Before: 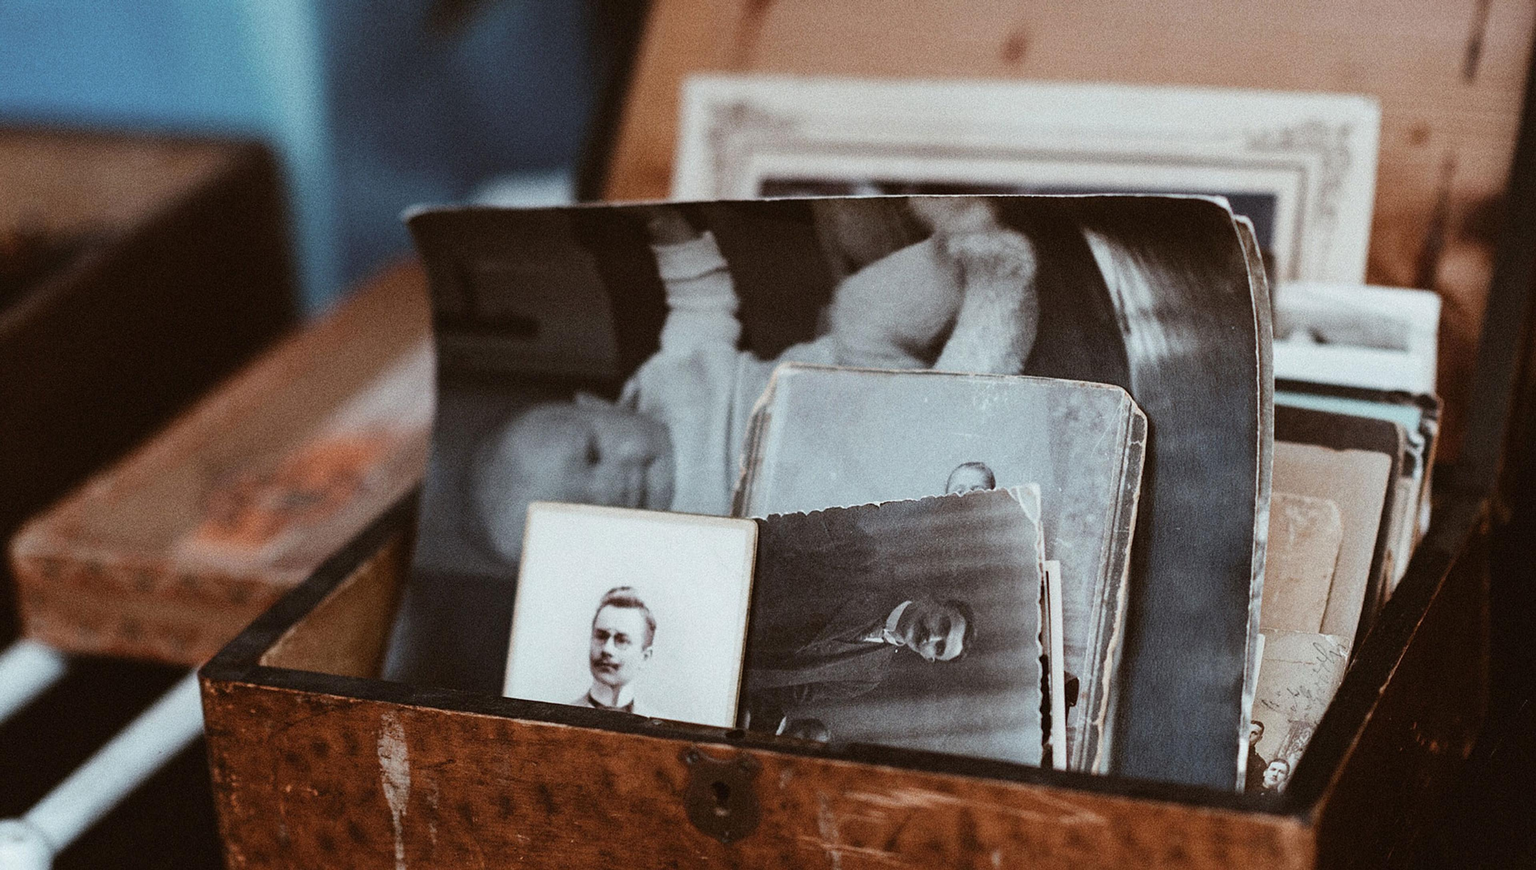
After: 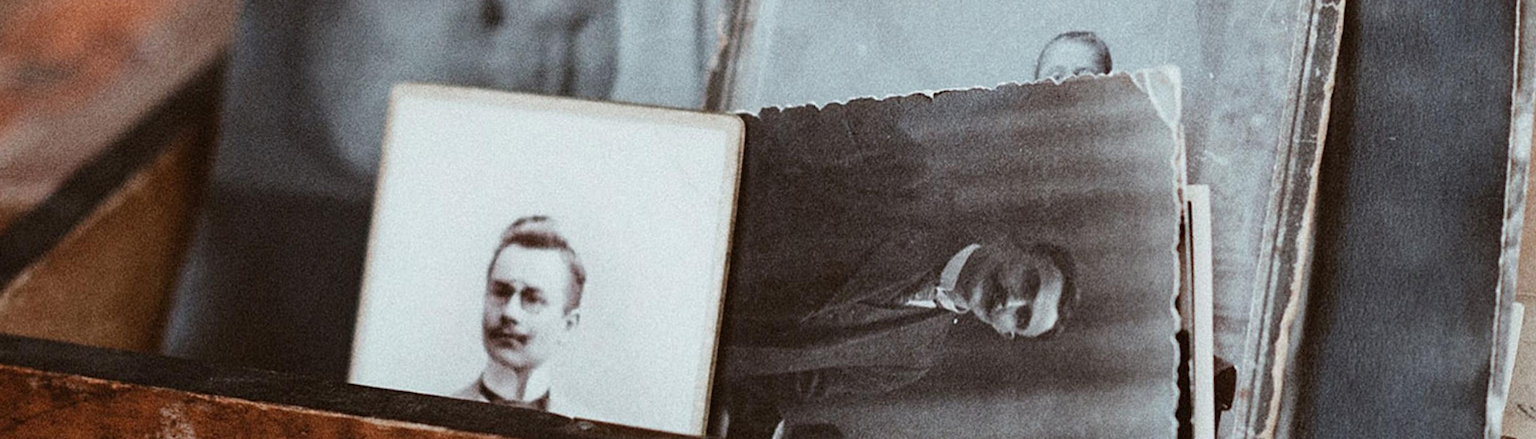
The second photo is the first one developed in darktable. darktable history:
crop: left 18.091%, top 51.13%, right 17.525%, bottom 16.85%
rotate and perspective: rotation 0.8°, automatic cropping off
